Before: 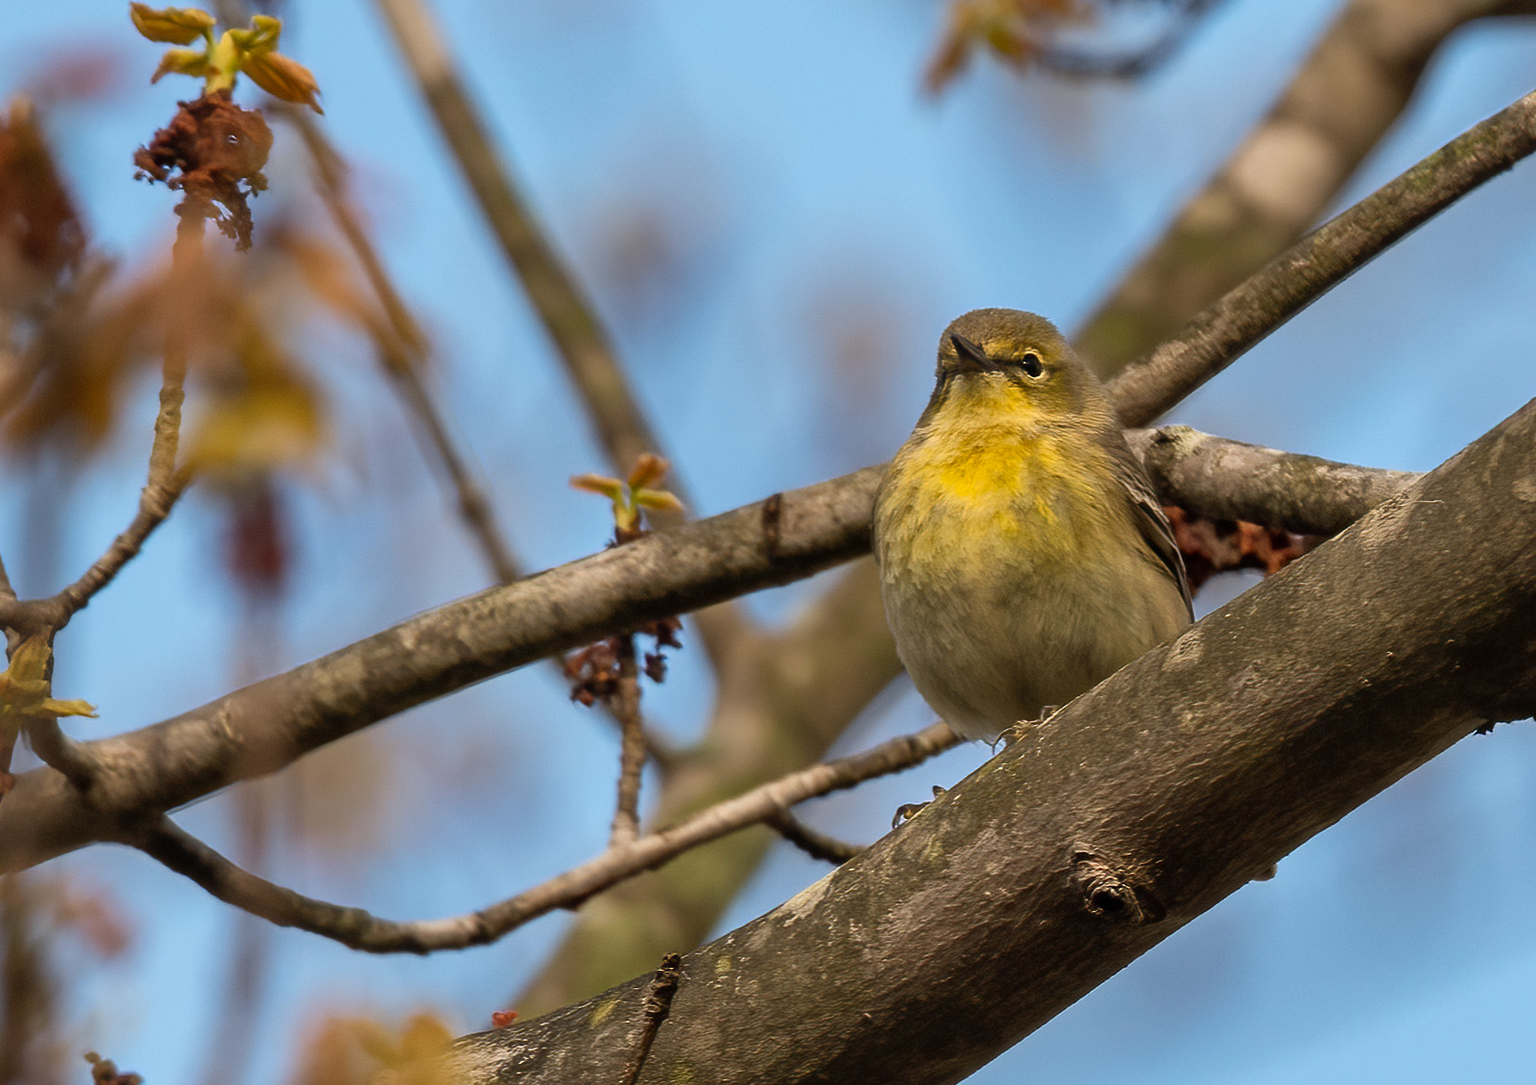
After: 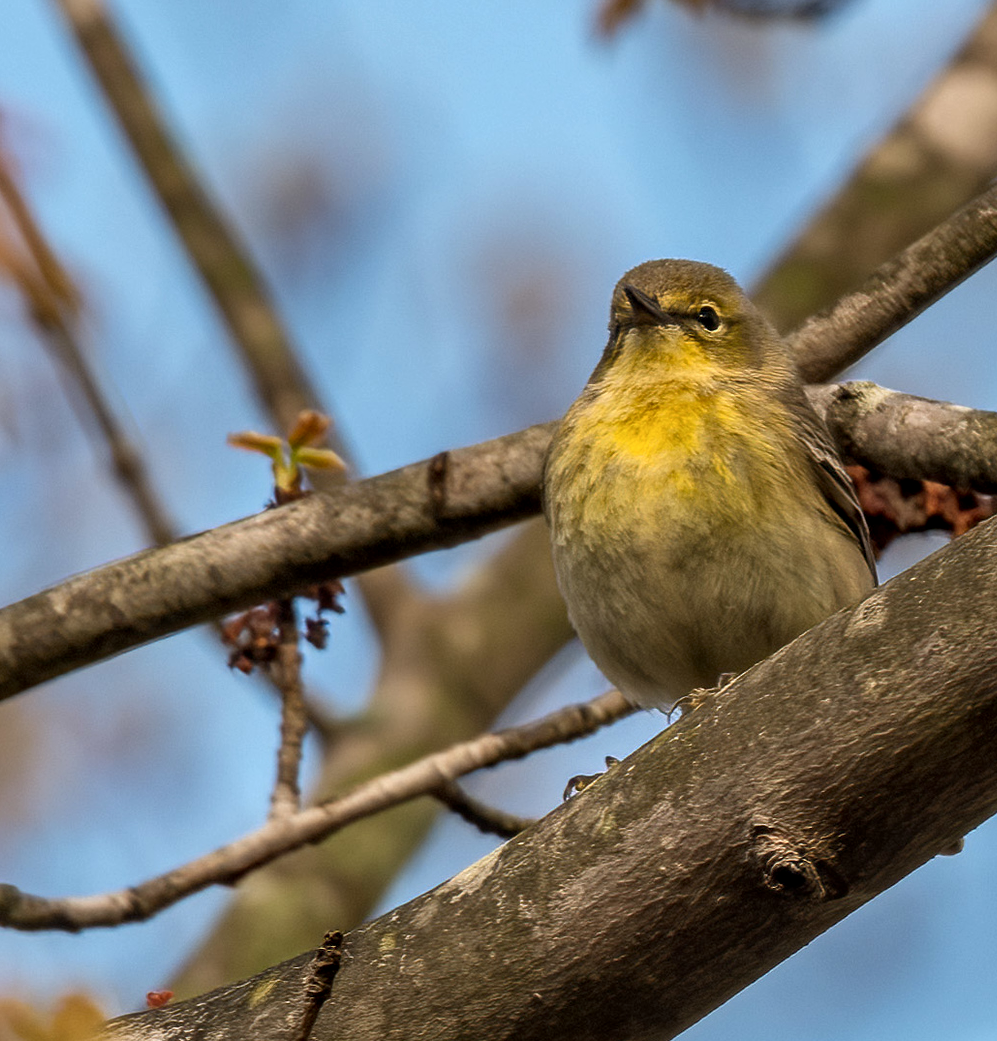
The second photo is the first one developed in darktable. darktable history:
crop and rotate: left 22.918%, top 5.629%, right 14.711%, bottom 2.247%
local contrast: on, module defaults
